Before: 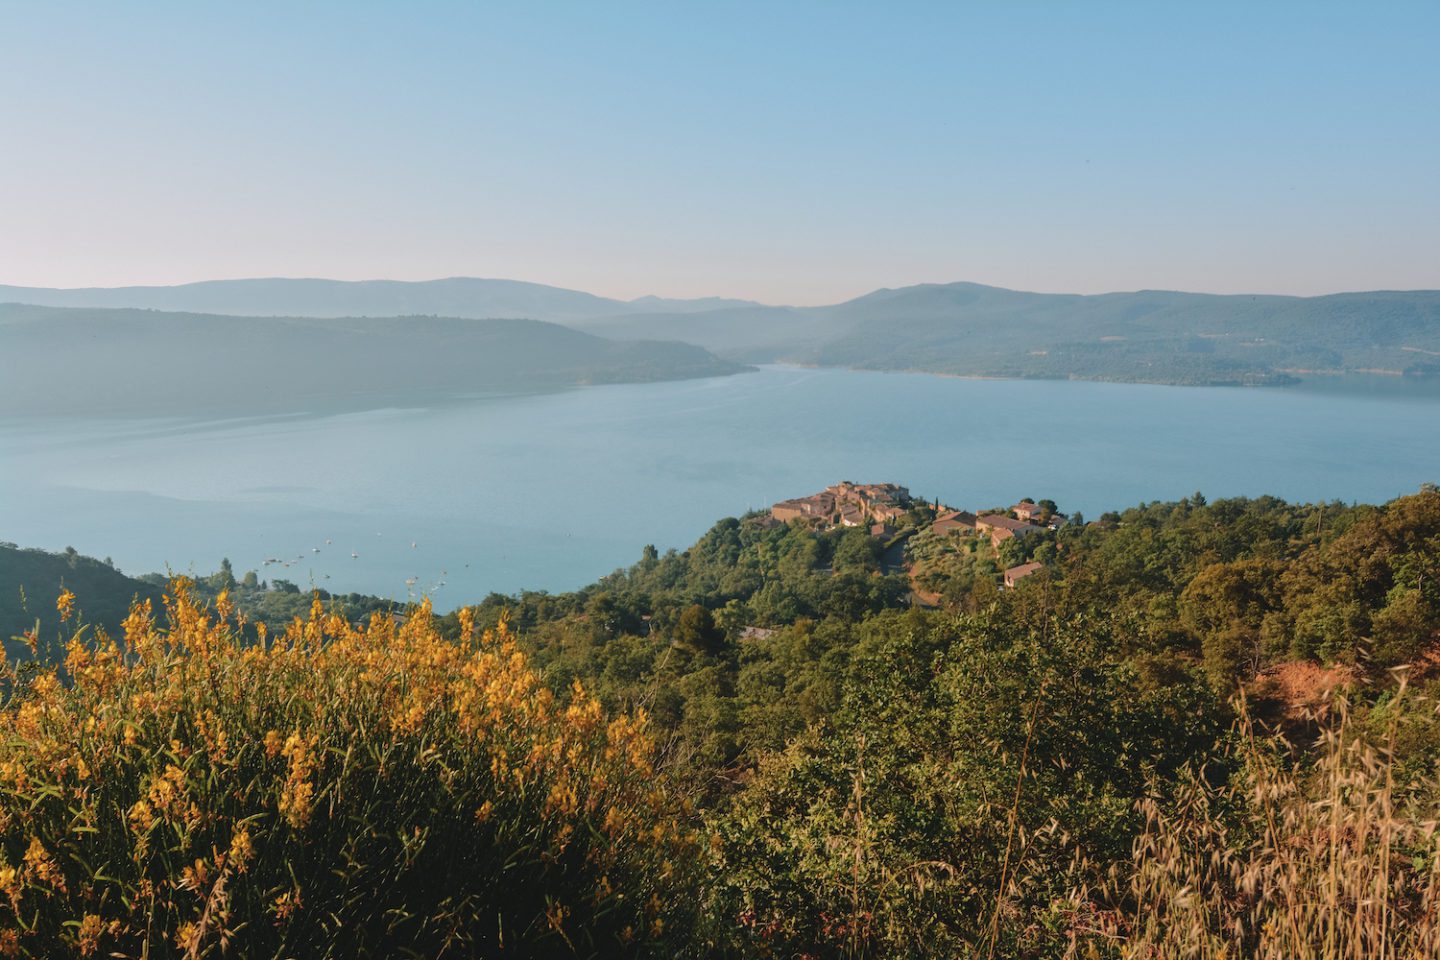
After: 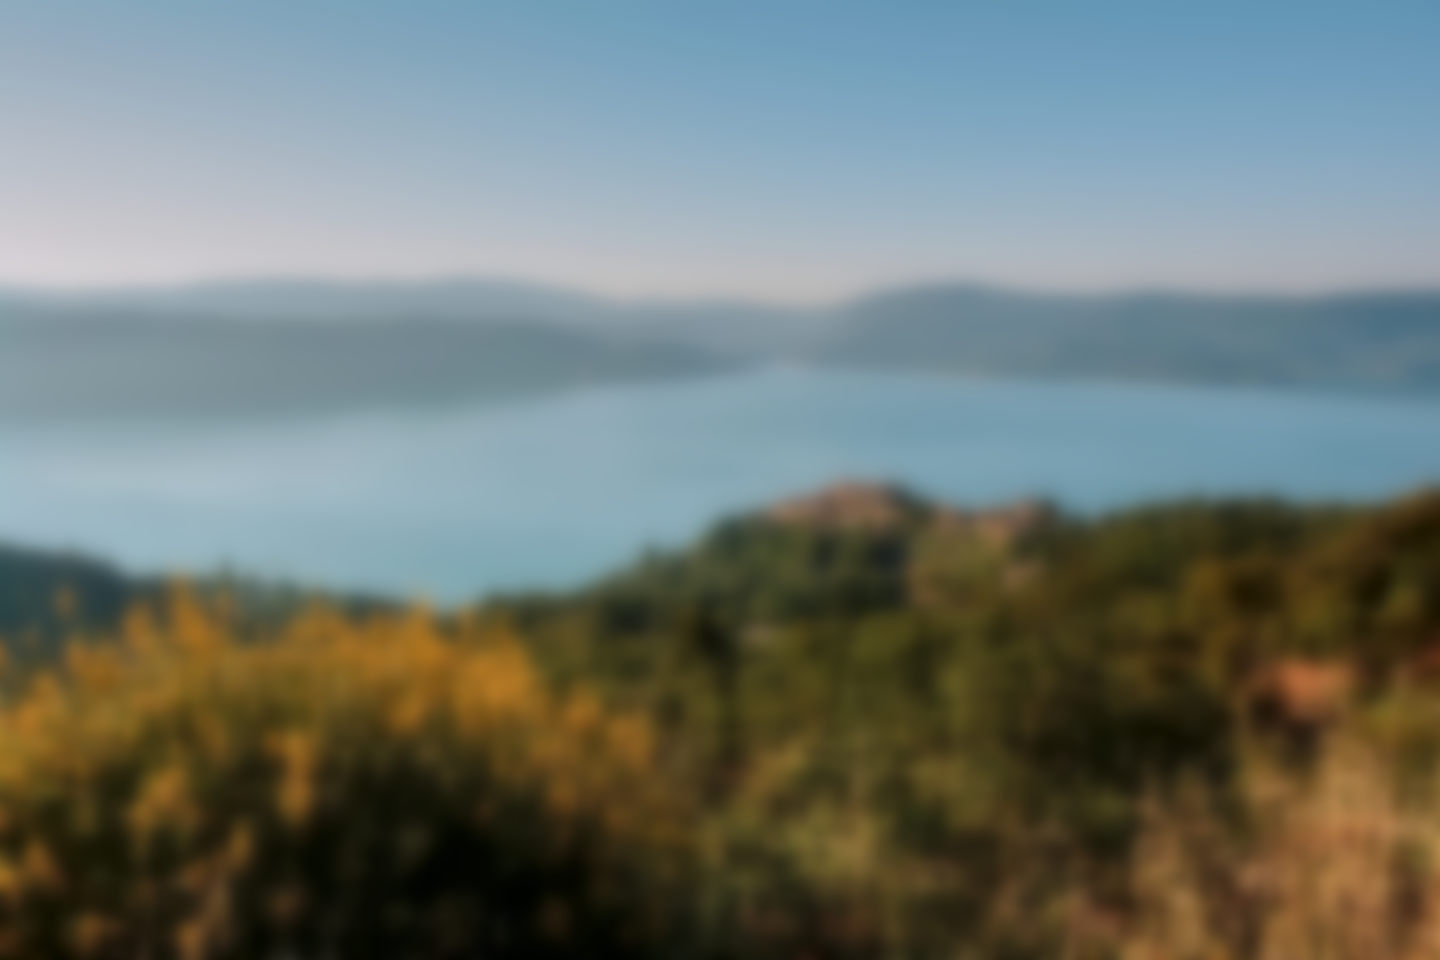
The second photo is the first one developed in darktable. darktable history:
graduated density: on, module defaults
color balance: contrast 8.5%, output saturation 105%
local contrast: detail 135%, midtone range 0.75
lowpass: on, module defaults
